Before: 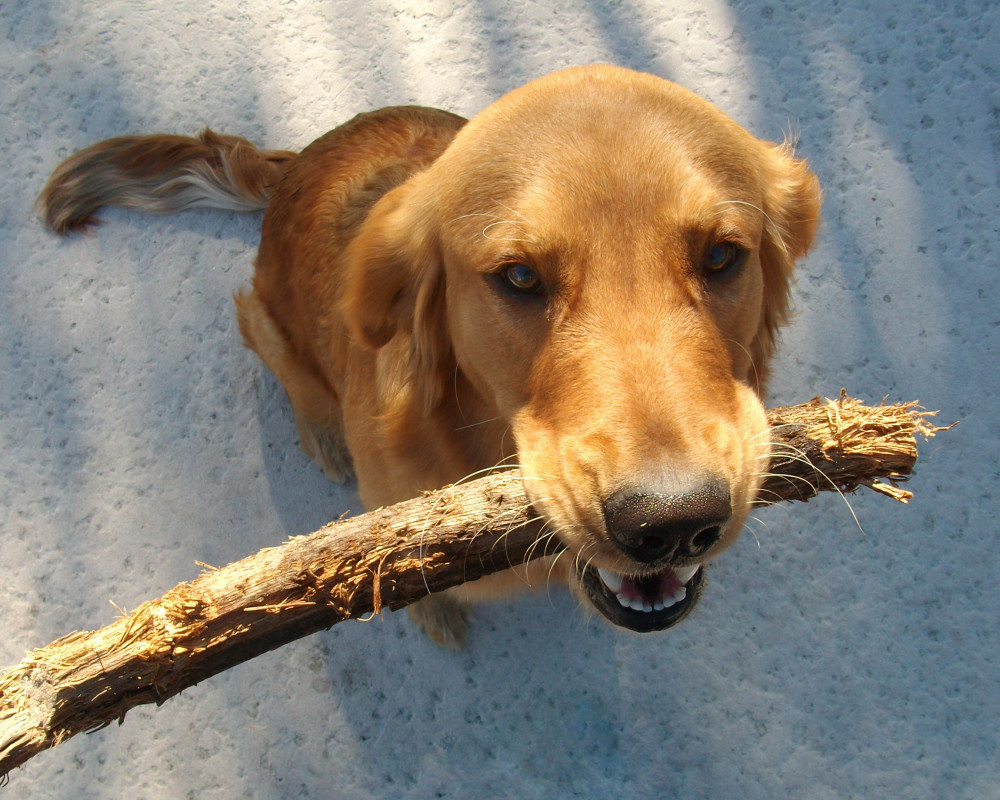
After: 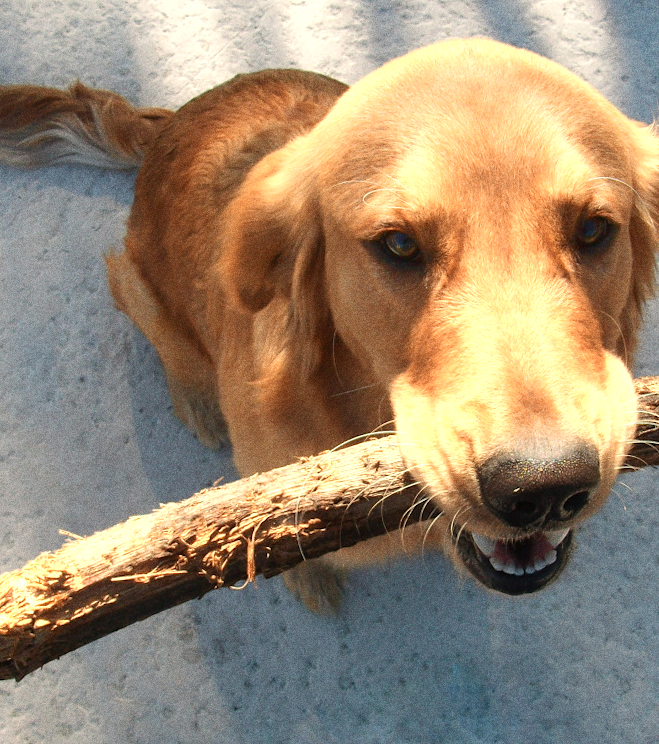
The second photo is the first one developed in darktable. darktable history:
rotate and perspective: rotation 0.679°, lens shift (horizontal) 0.136, crop left 0.009, crop right 0.991, crop top 0.078, crop bottom 0.95
grain: coarseness 9.61 ISO, strength 35.62%
contrast equalizer: y [[0.5, 0.5, 0.472, 0.5, 0.5, 0.5], [0.5 ×6], [0.5 ×6], [0 ×6], [0 ×6]]
crop: left 15.419%, right 17.914%
color zones: curves: ch0 [(0.018, 0.548) (0.197, 0.654) (0.425, 0.447) (0.605, 0.658) (0.732, 0.579)]; ch1 [(0.105, 0.531) (0.224, 0.531) (0.386, 0.39) (0.618, 0.456) (0.732, 0.456) (0.956, 0.421)]; ch2 [(0.039, 0.583) (0.215, 0.465) (0.399, 0.544) (0.465, 0.548) (0.614, 0.447) (0.724, 0.43) (0.882, 0.623) (0.956, 0.632)]
